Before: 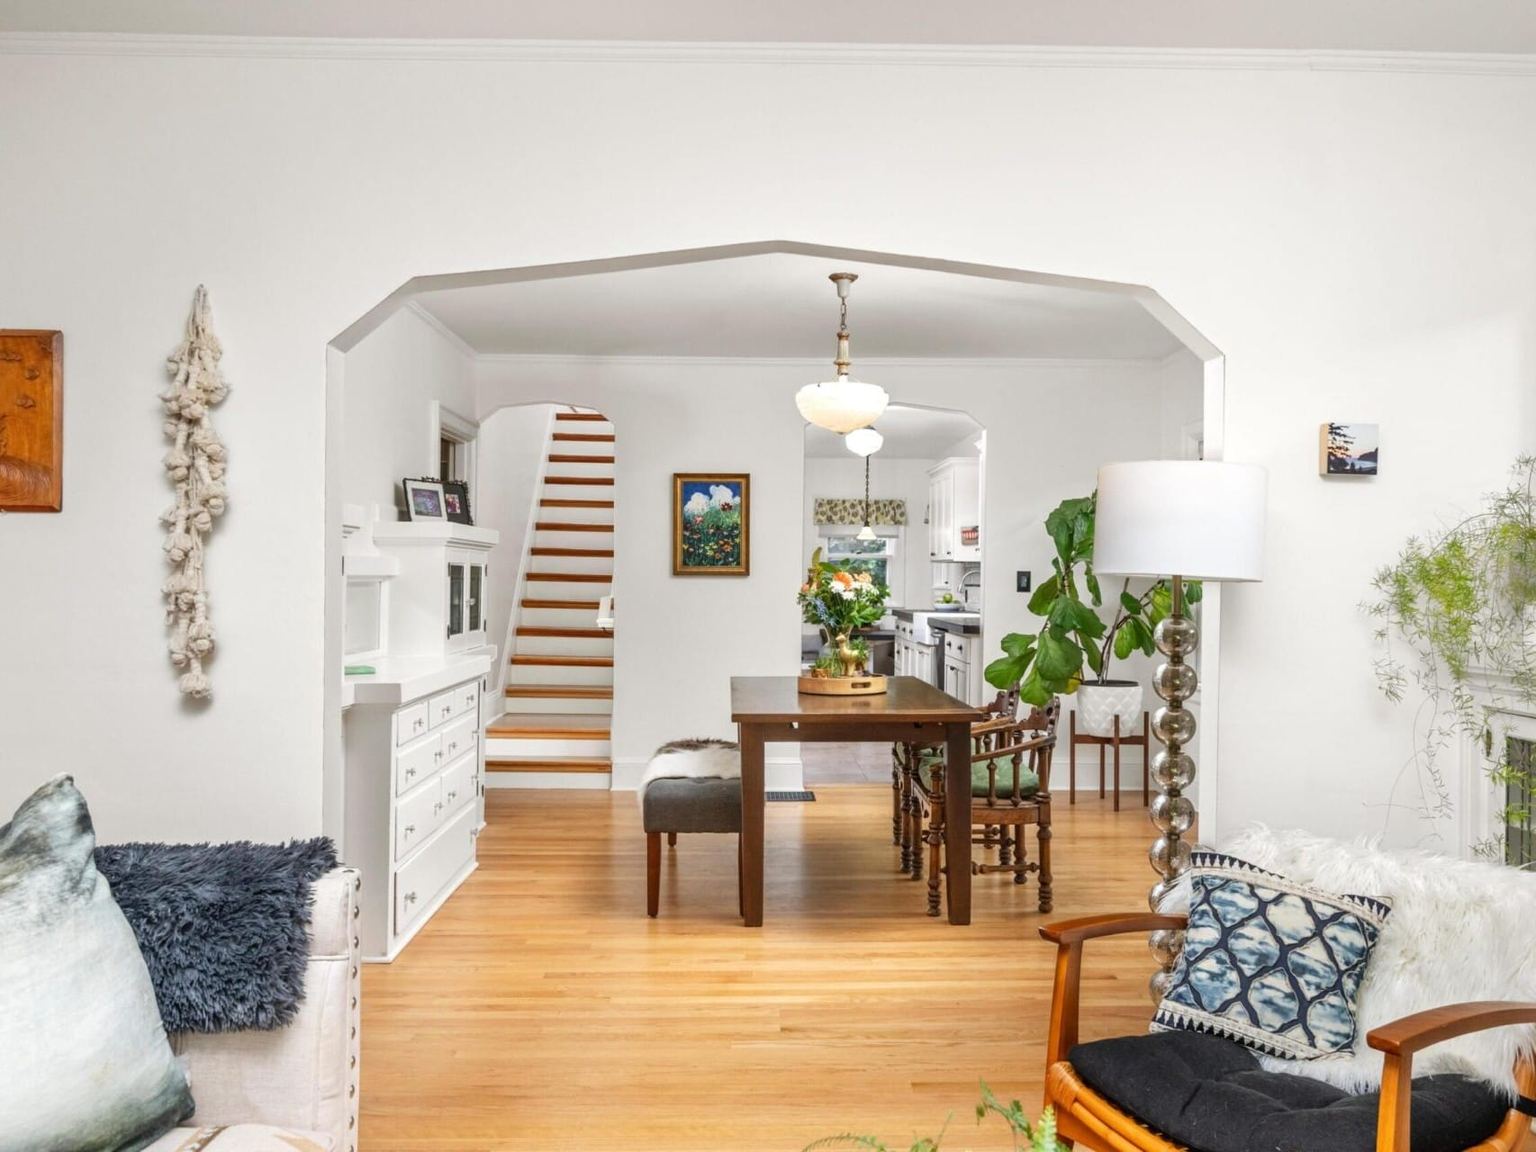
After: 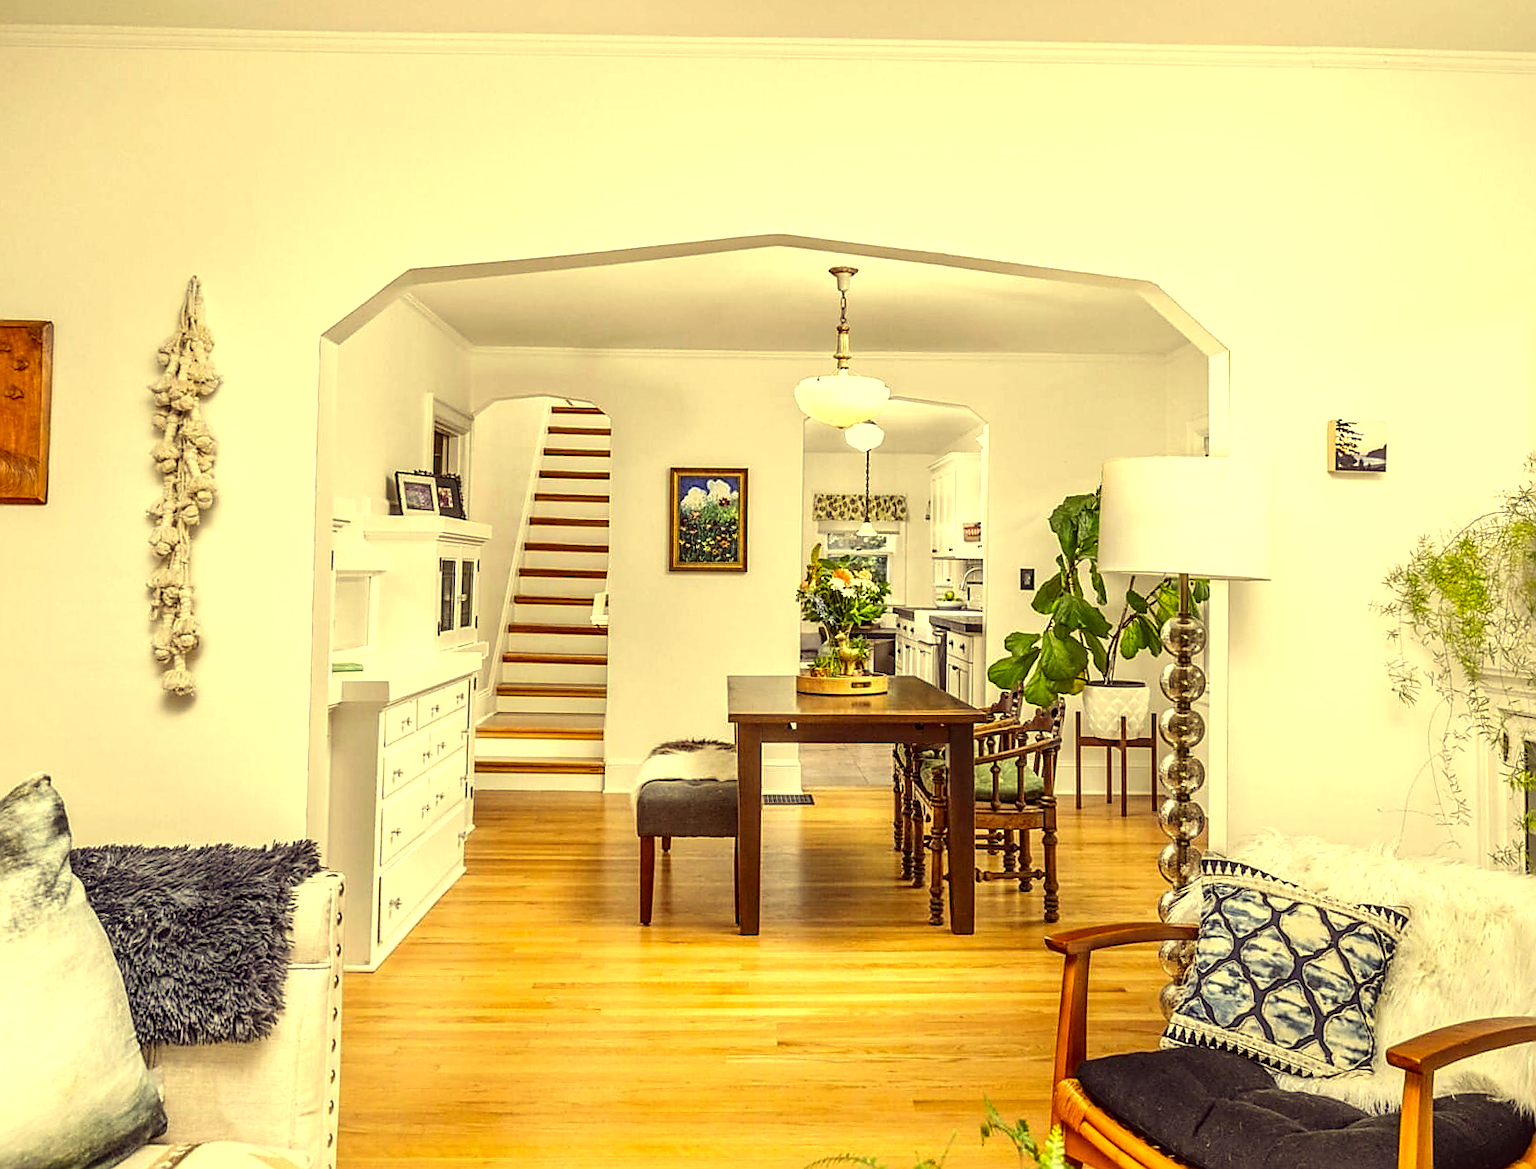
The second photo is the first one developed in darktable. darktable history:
rotate and perspective: rotation 0.226°, lens shift (vertical) -0.042, crop left 0.023, crop right 0.982, crop top 0.006, crop bottom 0.994
local contrast: on, module defaults
tone equalizer: -8 EV -0.417 EV, -7 EV -0.389 EV, -6 EV -0.333 EV, -5 EV -0.222 EV, -3 EV 0.222 EV, -2 EV 0.333 EV, -1 EV 0.389 EV, +0 EV 0.417 EV, edges refinement/feathering 500, mask exposure compensation -1.25 EV, preserve details no
color correction: highlights a* -0.482, highlights b* 40, shadows a* 9.8, shadows b* -0.161
sharpen: radius 1.4, amount 1.25, threshold 0.7
